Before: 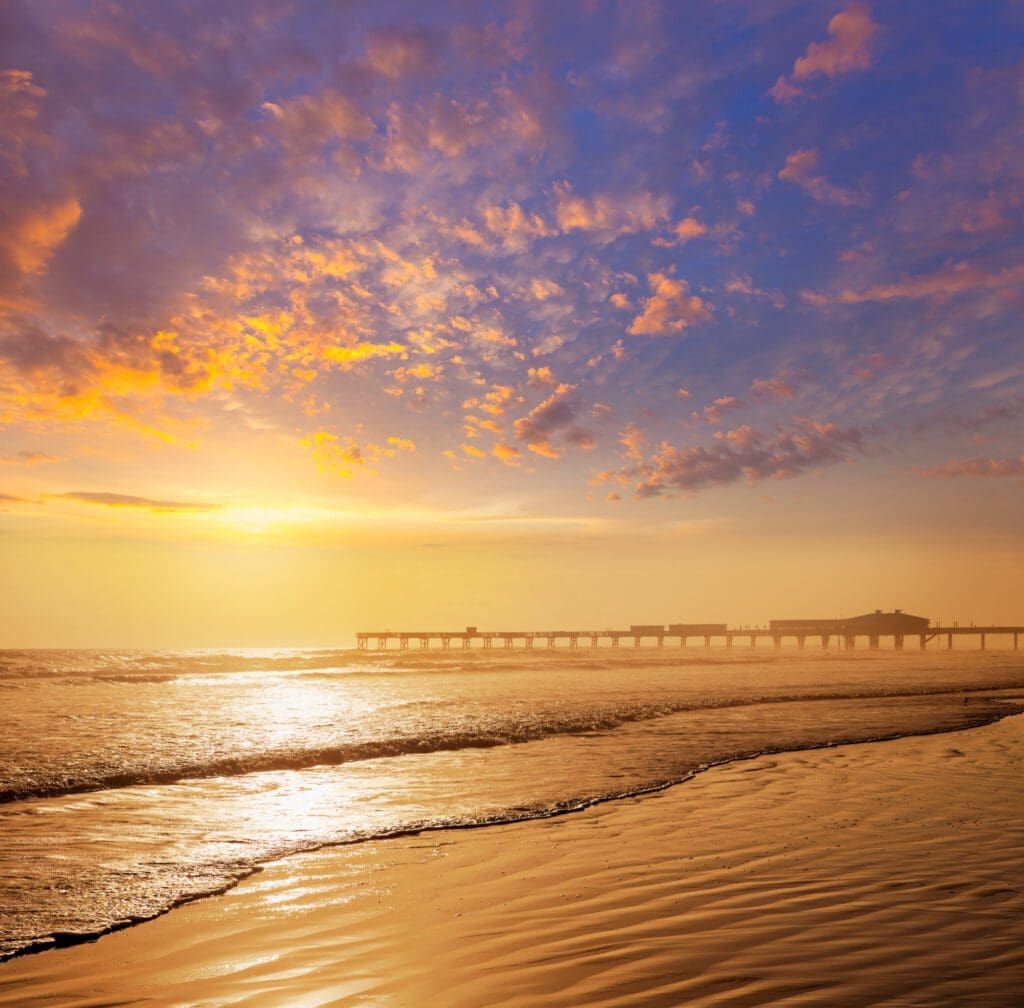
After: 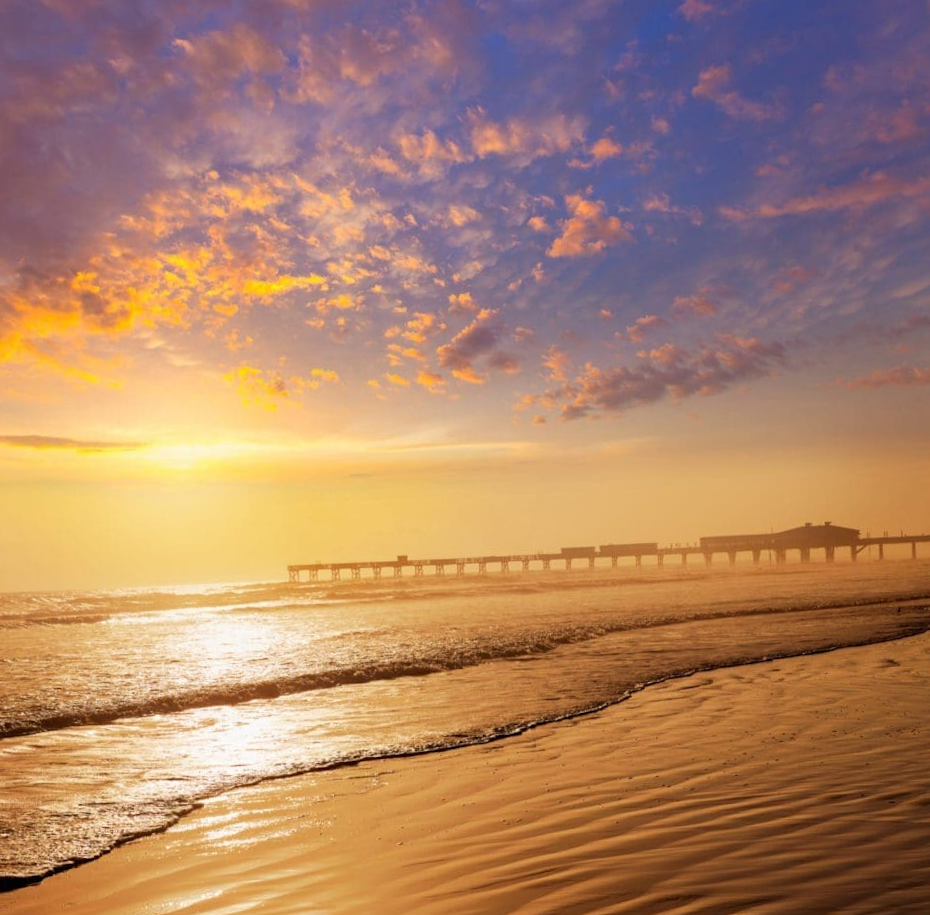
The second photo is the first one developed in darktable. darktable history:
crop and rotate: angle 2.2°, left 5.691%, top 5.713%
